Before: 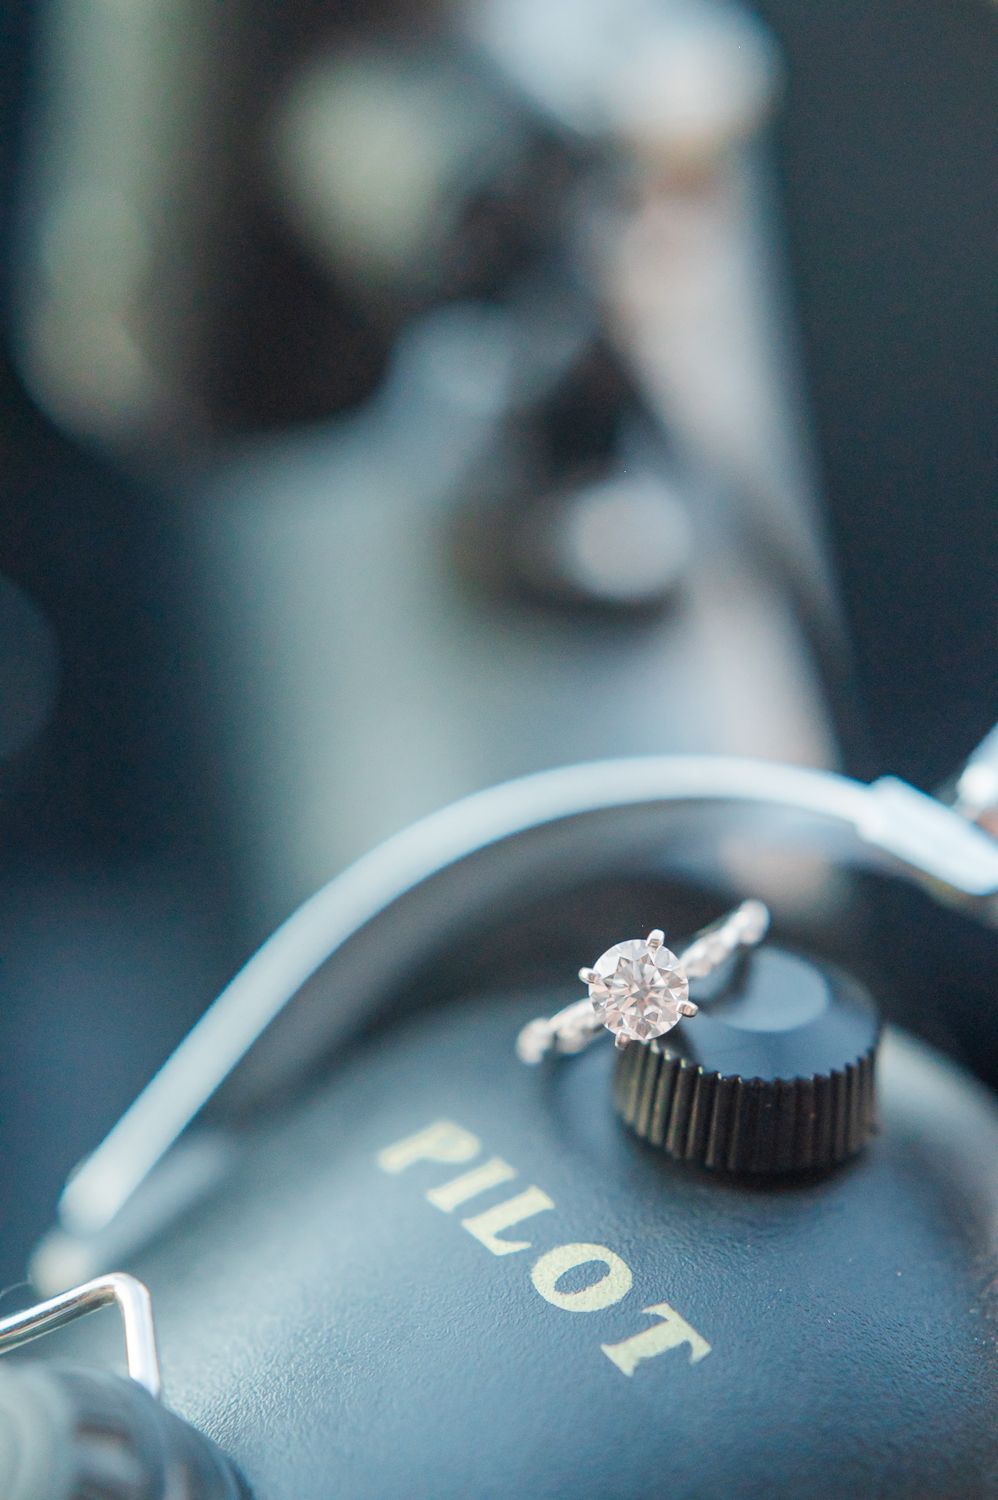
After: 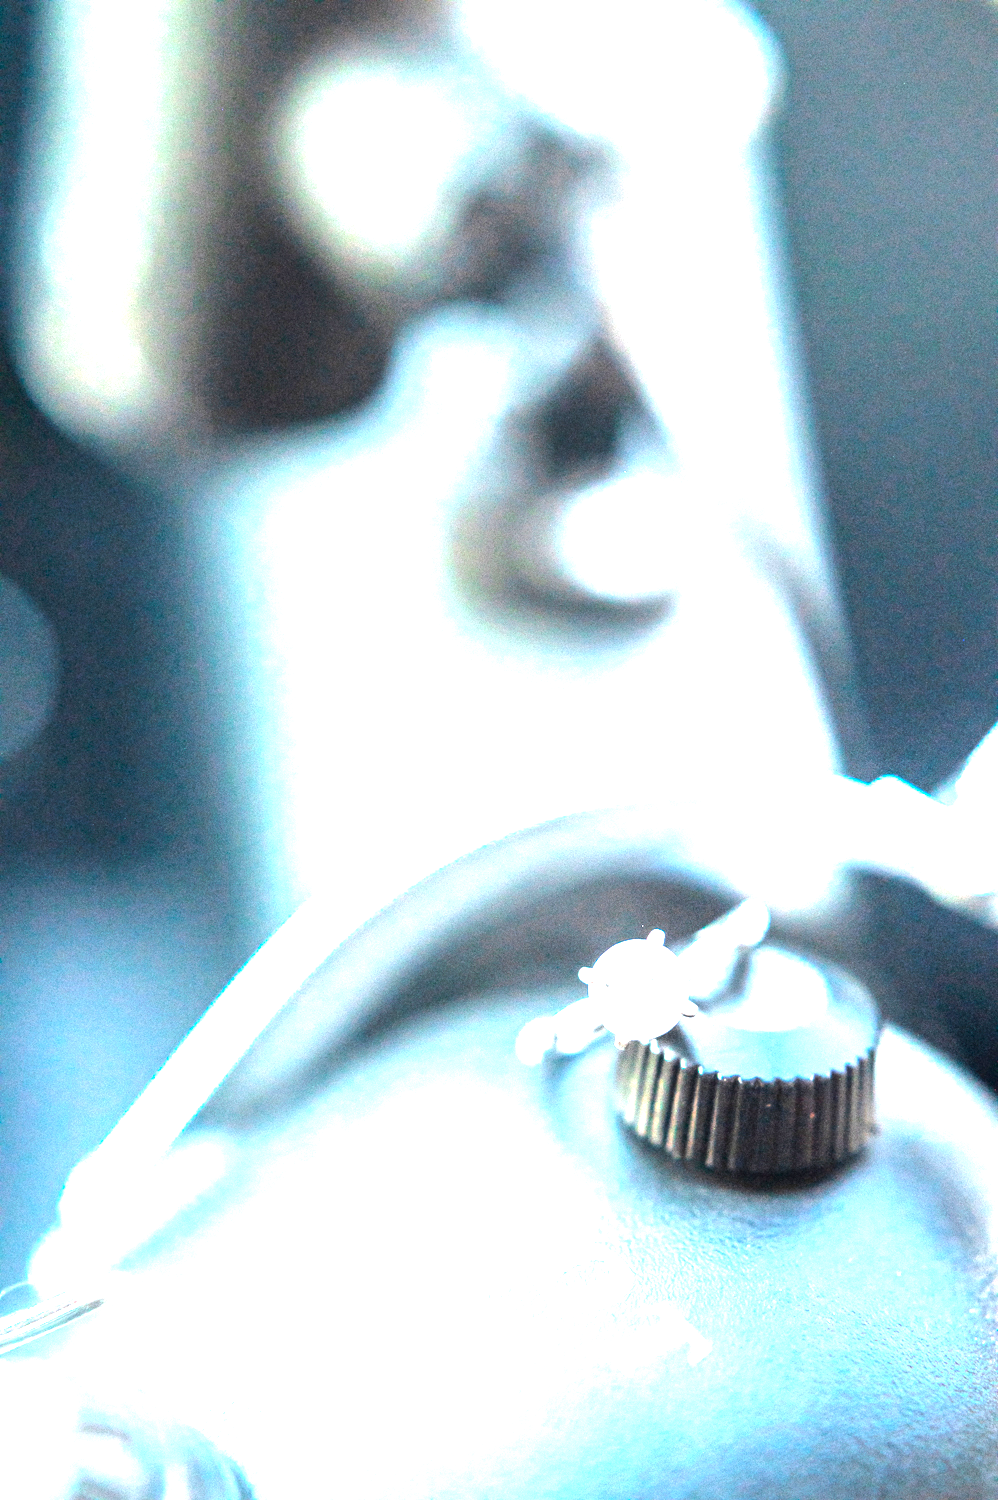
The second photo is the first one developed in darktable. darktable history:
exposure: black level correction 0.001, exposure 2 EV, compensate highlight preservation false
tone equalizer: -8 EV -0.75 EV, -7 EV -0.7 EV, -6 EV -0.6 EV, -5 EV -0.4 EV, -3 EV 0.4 EV, -2 EV 0.6 EV, -1 EV 0.7 EV, +0 EV 0.75 EV, edges refinement/feathering 500, mask exposure compensation -1.57 EV, preserve details no
